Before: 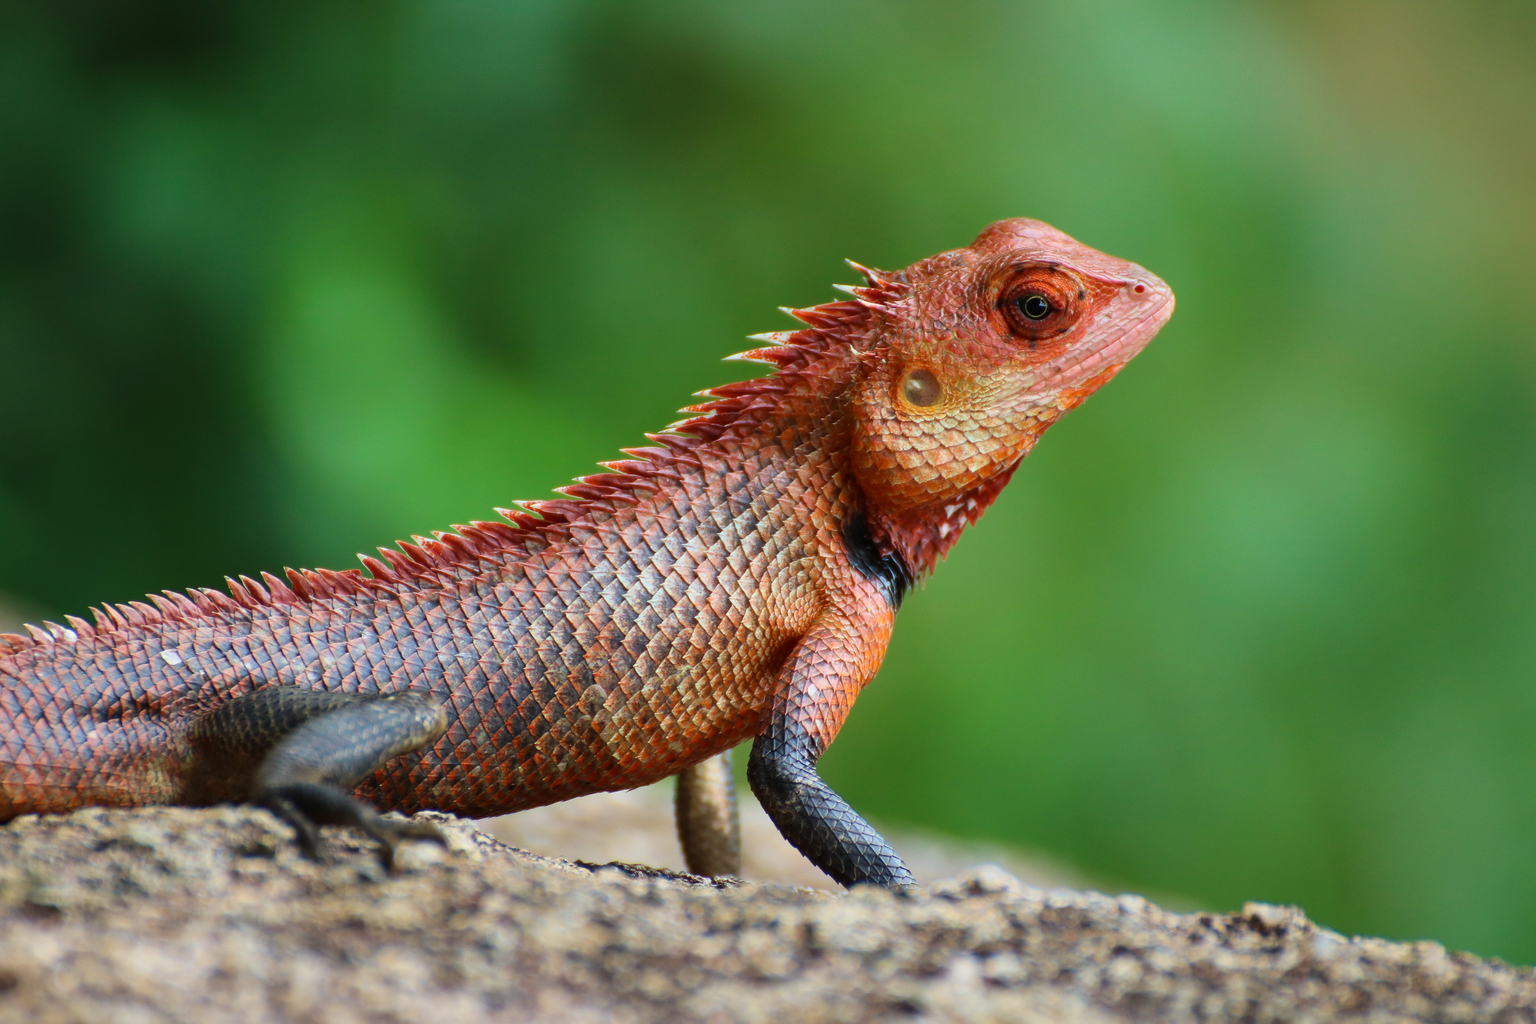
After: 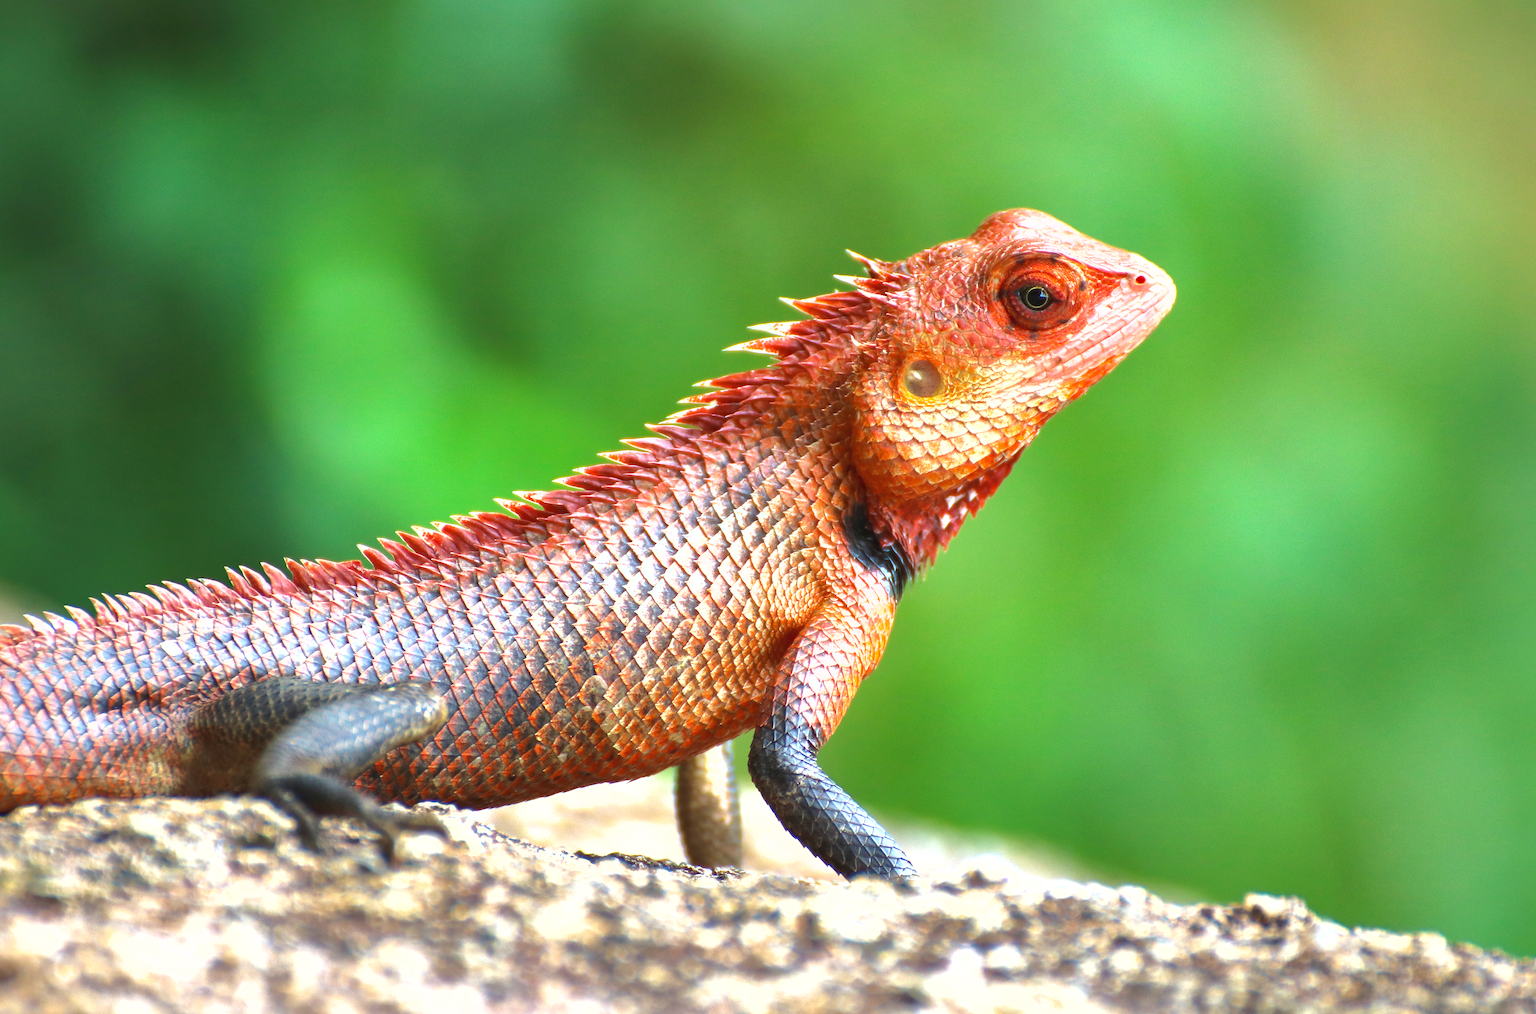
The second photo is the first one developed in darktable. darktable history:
exposure: black level correction 0, exposure 1.199 EV, compensate highlight preservation false
shadows and highlights: on, module defaults
crop: top 0.978%, right 0.039%
